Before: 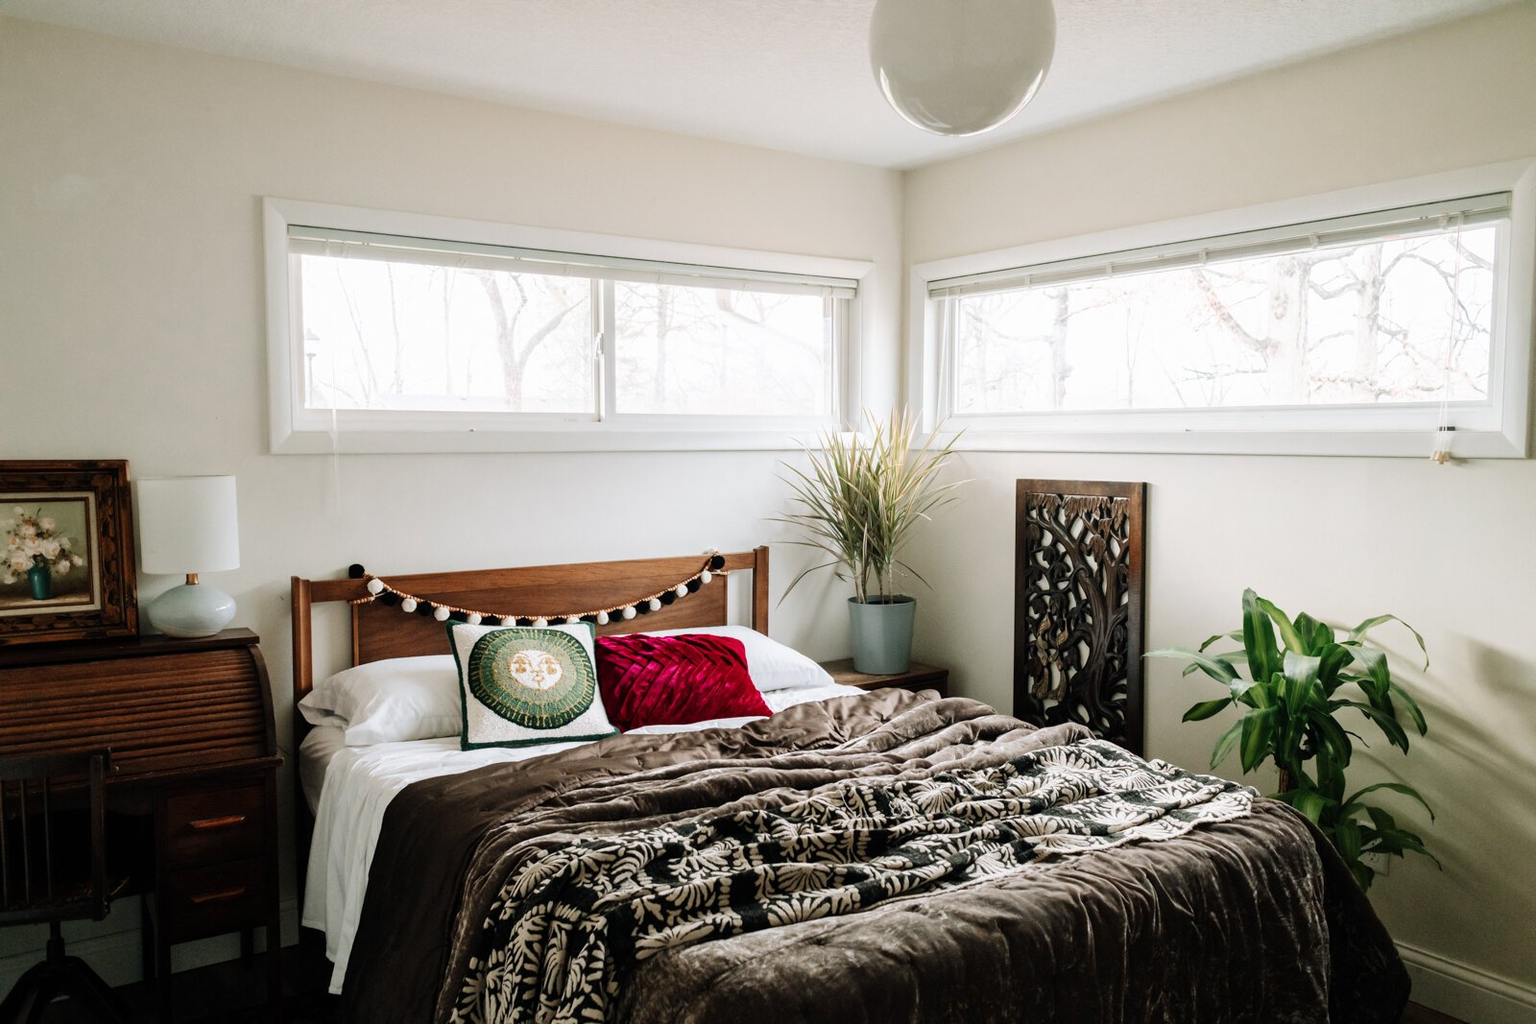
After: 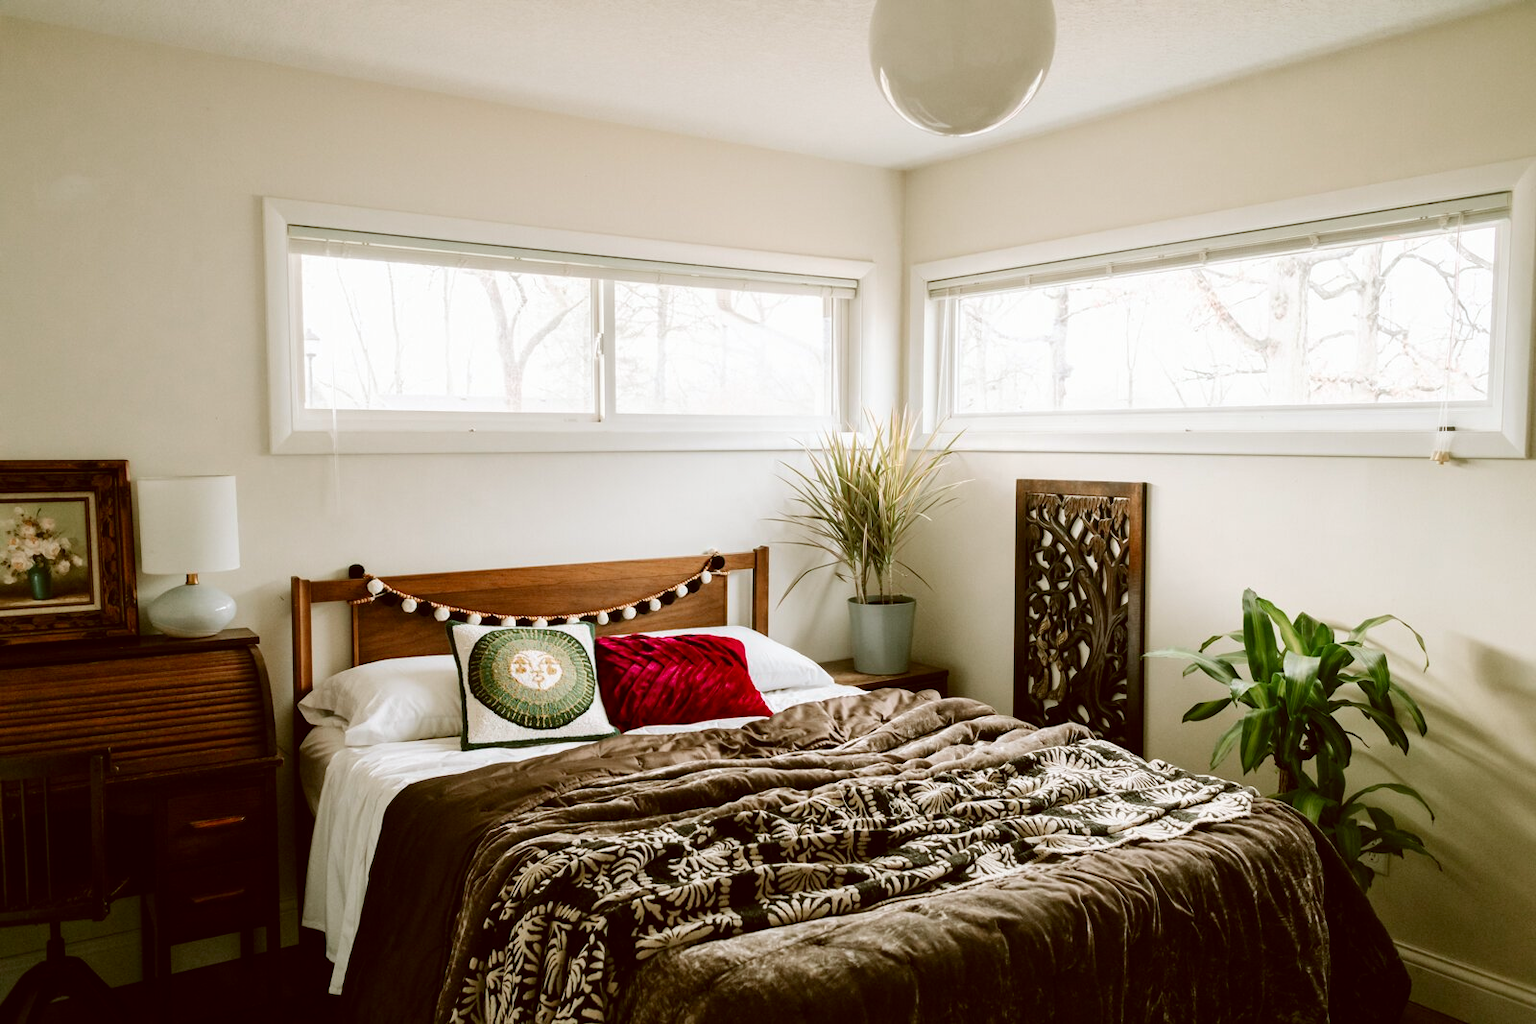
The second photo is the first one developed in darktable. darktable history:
color correction: highlights a* -0.352, highlights b* 0.182, shadows a* 5.07, shadows b* 20.63
